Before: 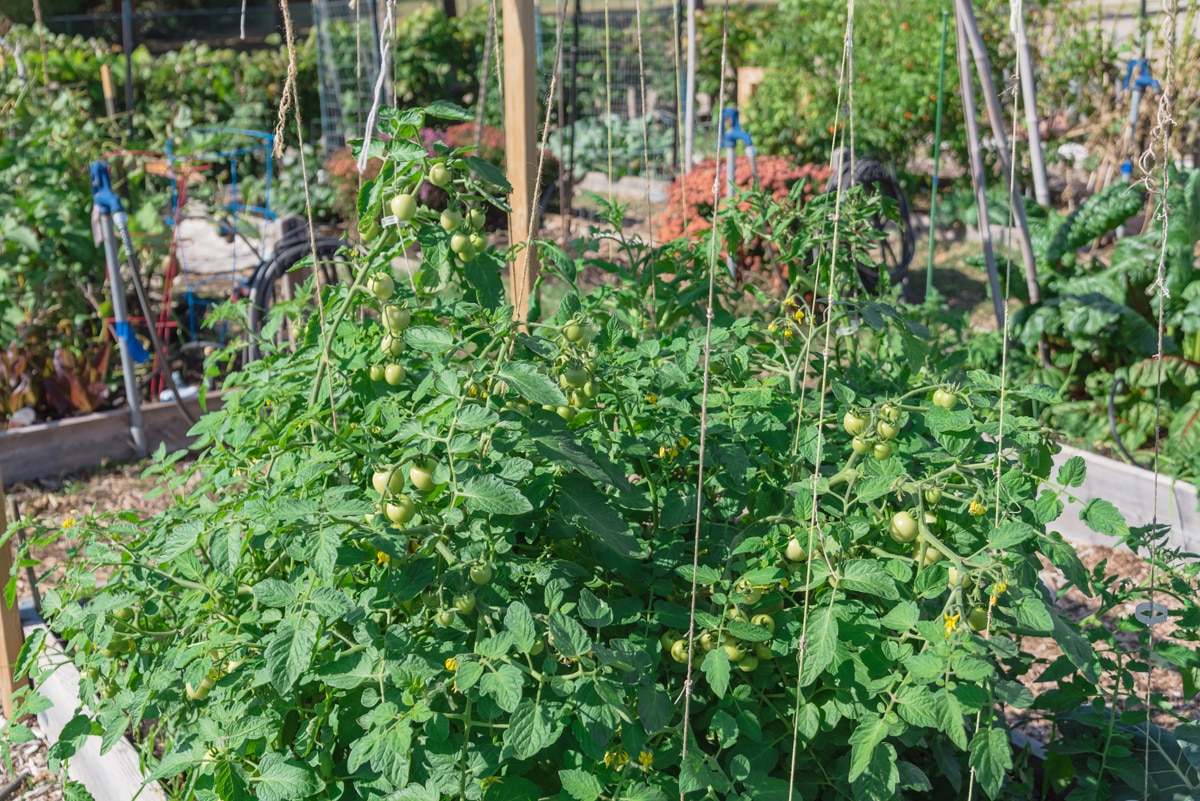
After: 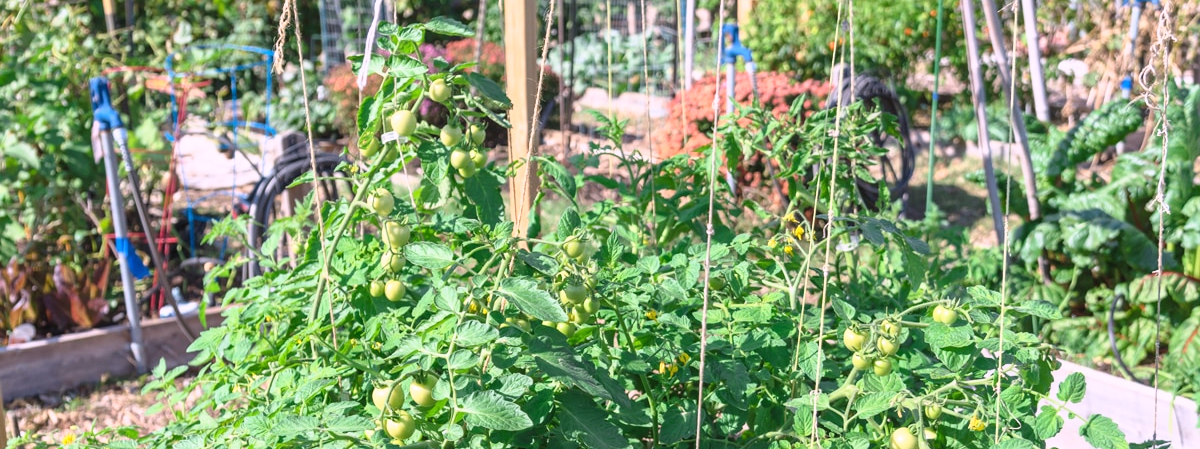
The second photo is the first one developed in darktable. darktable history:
white balance: red 1.05, blue 1.072
base curve: curves: ch0 [(0, 0) (0.557, 0.834) (1, 1)]
crop and rotate: top 10.605%, bottom 33.274%
